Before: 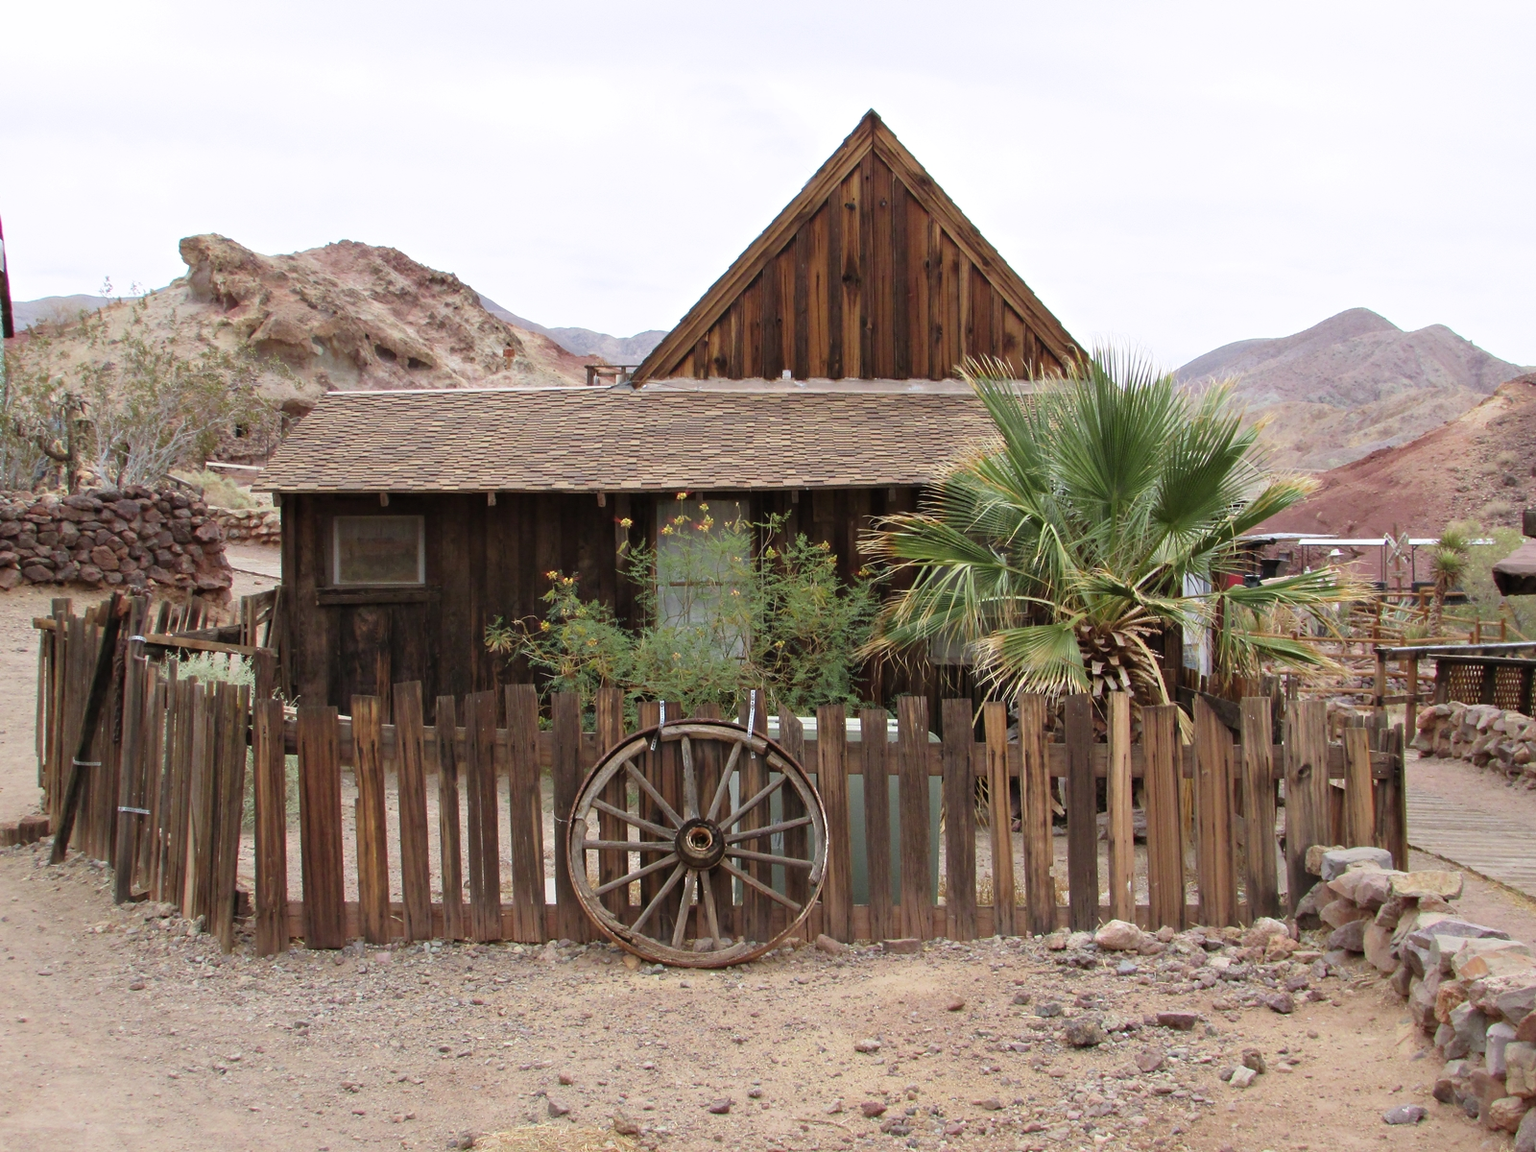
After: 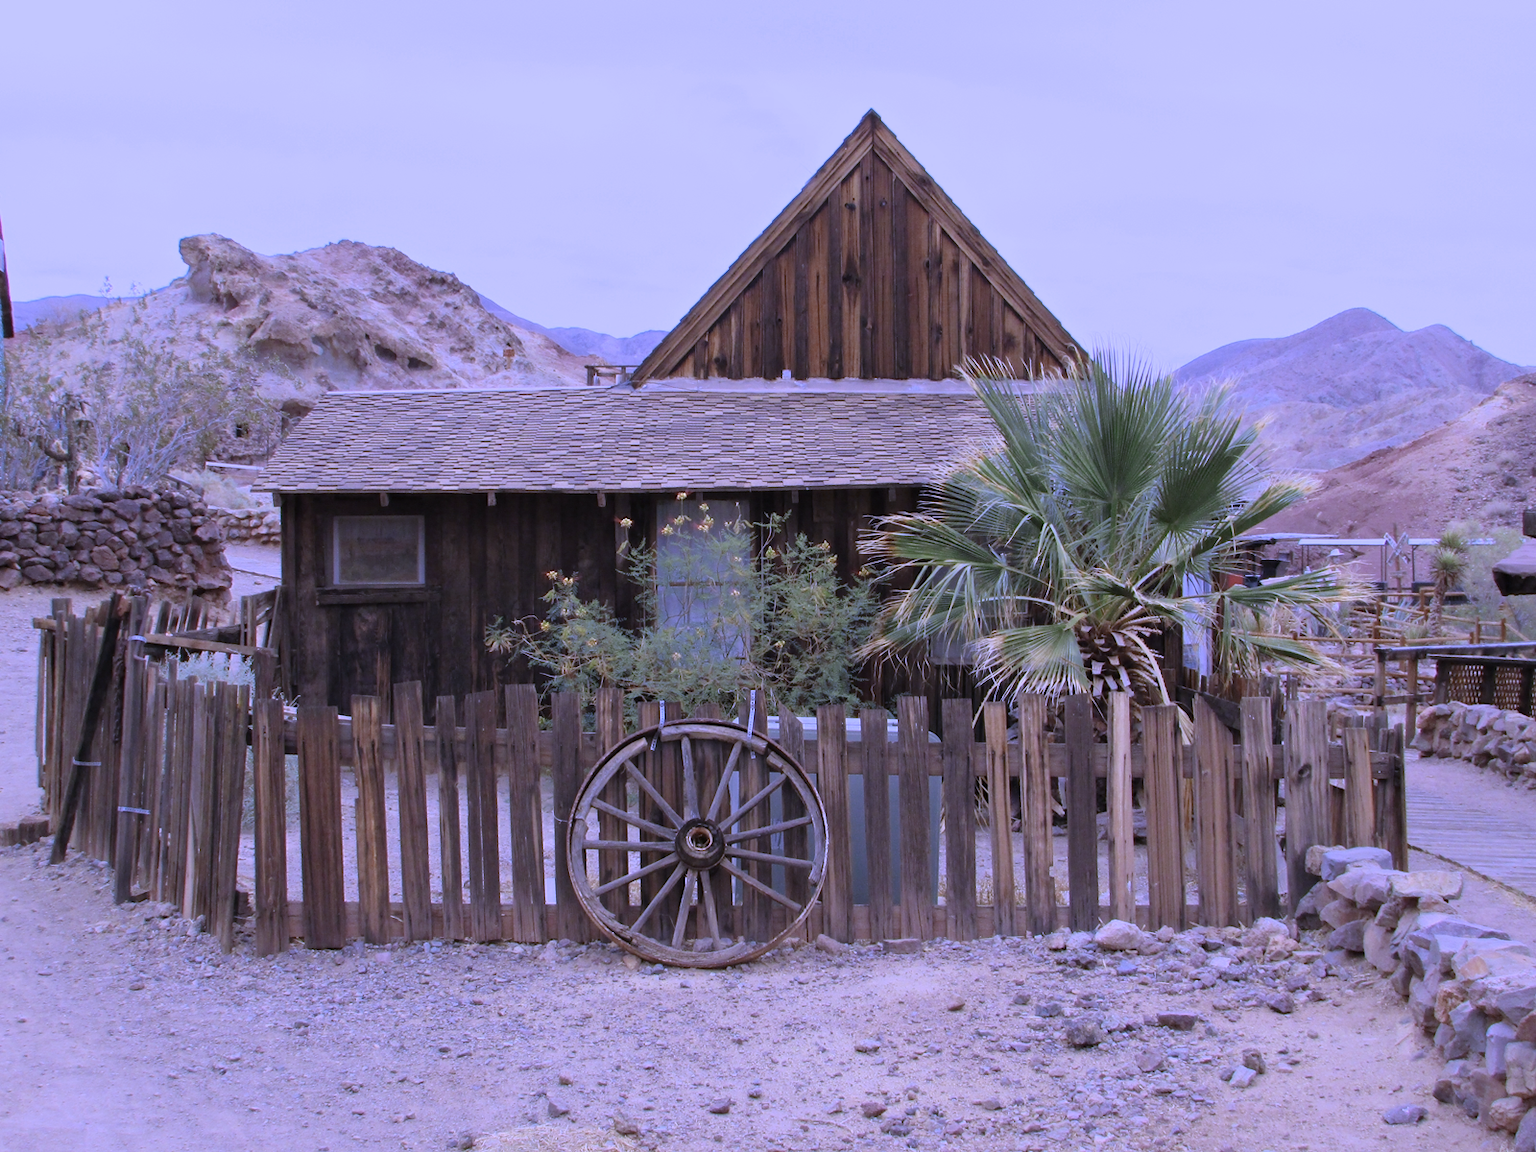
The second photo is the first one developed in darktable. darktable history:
color zones: curves: ch0 [(0, 0.5) (0.125, 0.4) (0.25, 0.5) (0.375, 0.4) (0.5, 0.4) (0.625, 0.35) (0.75, 0.35) (0.875, 0.5)]; ch1 [(0, 0.35) (0.125, 0.45) (0.25, 0.35) (0.375, 0.35) (0.5, 0.35) (0.625, 0.35) (0.75, 0.45) (0.875, 0.35)]; ch2 [(0, 0.6) (0.125, 0.5) (0.25, 0.5) (0.375, 0.6) (0.5, 0.6) (0.625, 0.5) (0.75, 0.5) (0.875, 0.5)]
white balance: red 0.98, blue 1.61
